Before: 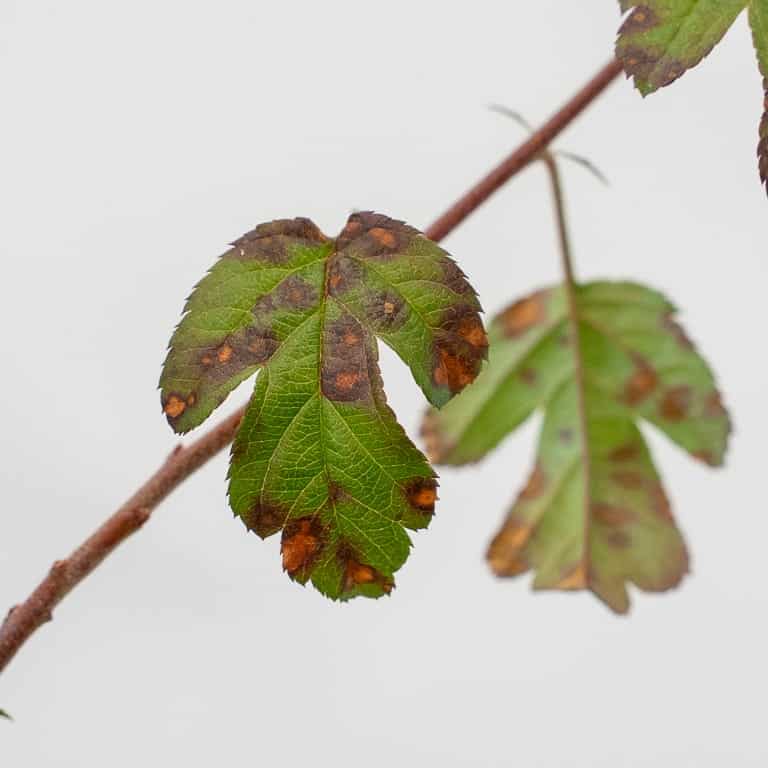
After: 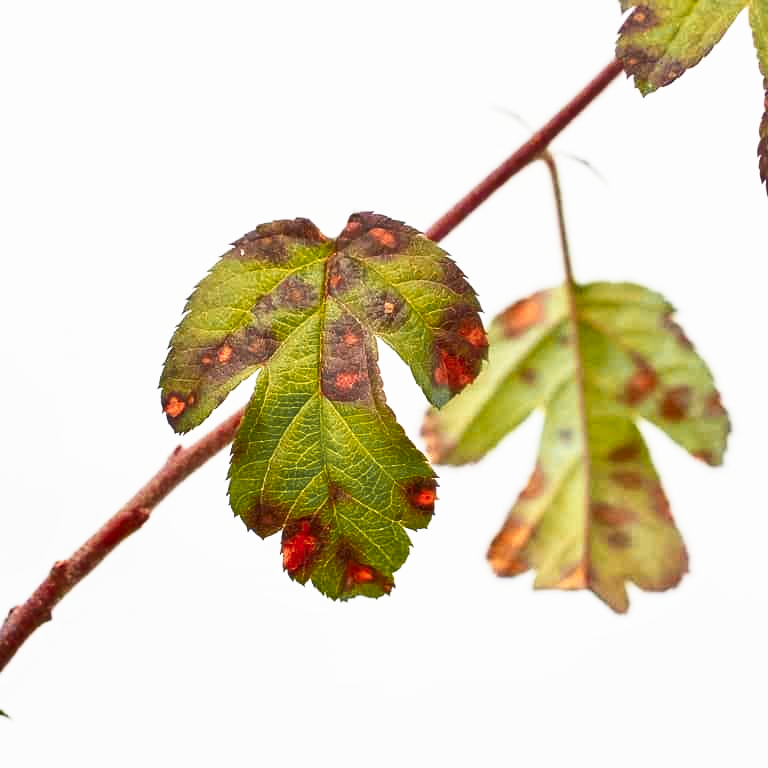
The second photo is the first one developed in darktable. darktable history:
shadows and highlights: shadows 48.35, highlights -41.55, soften with gaussian
base curve: curves: ch0 [(0, 0) (0.495, 0.917) (1, 1)], preserve colors none
color zones: curves: ch1 [(0.29, 0.492) (0.373, 0.185) (0.509, 0.481)]; ch2 [(0.25, 0.462) (0.749, 0.457)]
